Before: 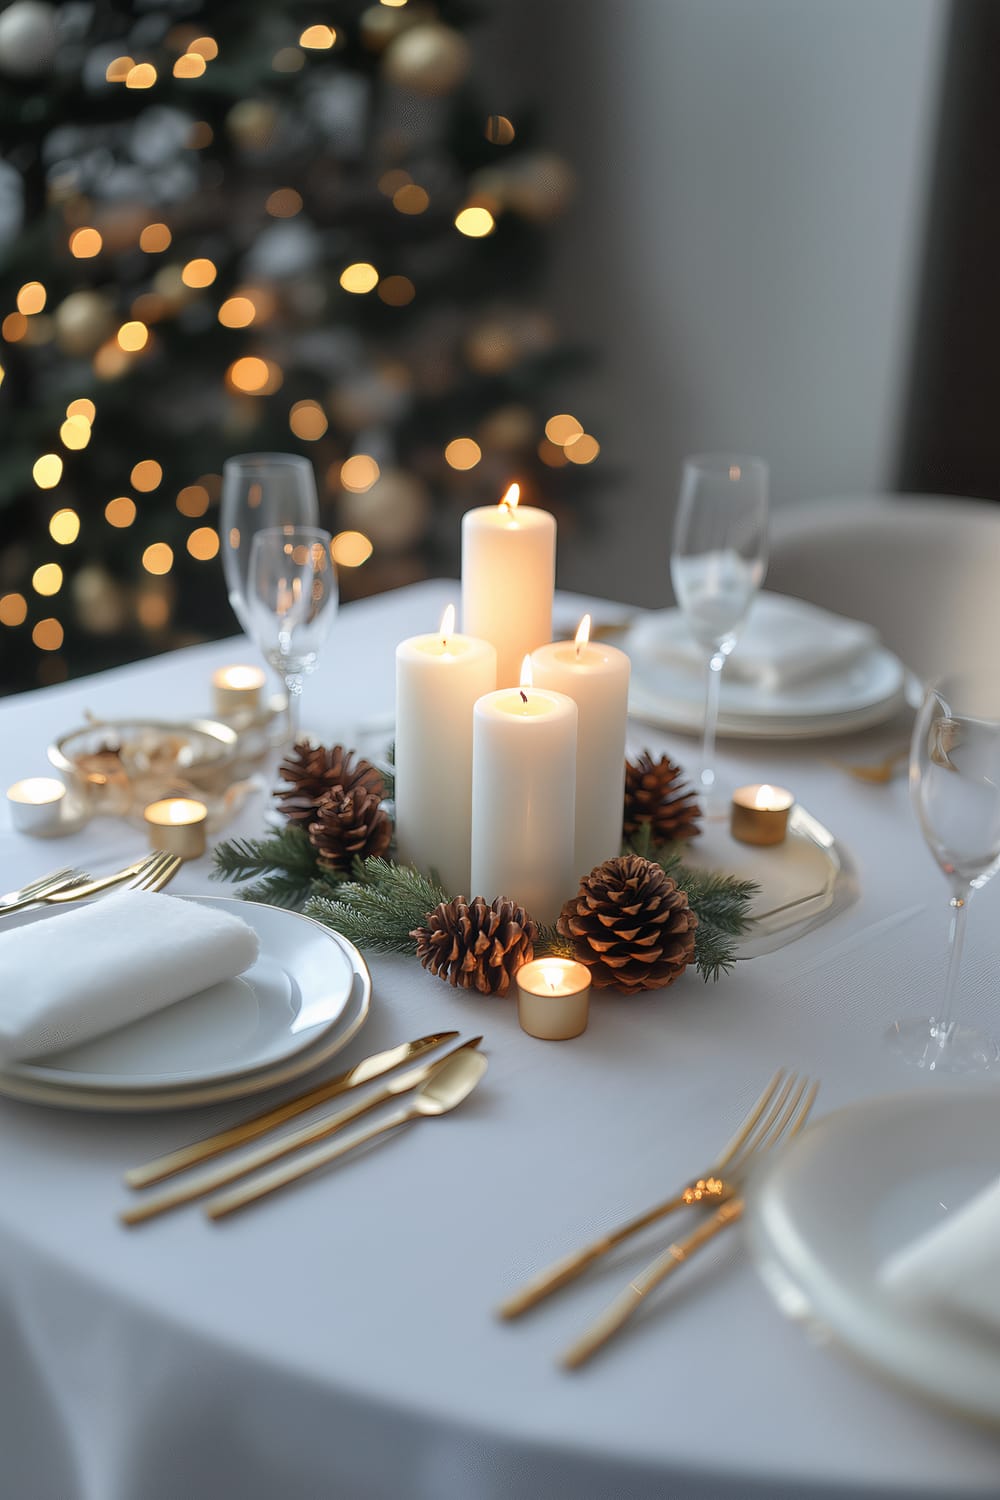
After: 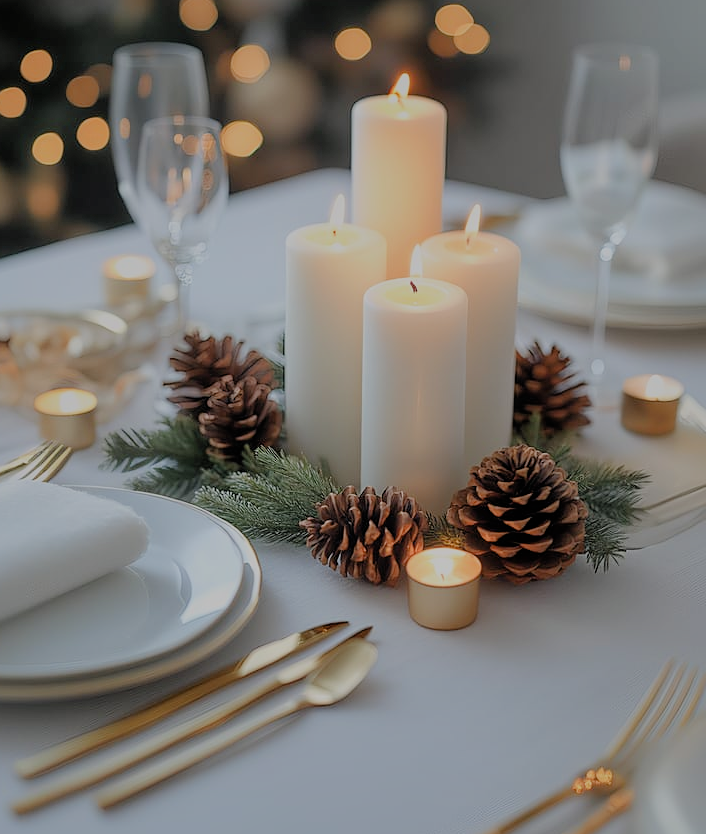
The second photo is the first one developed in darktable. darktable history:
crop: left 11.06%, top 27.389%, right 18.295%, bottom 16.987%
filmic rgb: black relative exposure -6.59 EV, white relative exposure 4.7 EV, hardness 3.15, contrast 0.796
shadows and highlights: shadows 39.39, highlights -59.74
sharpen: radius 1.292, amount 0.305, threshold 0.206
tone equalizer: on, module defaults
